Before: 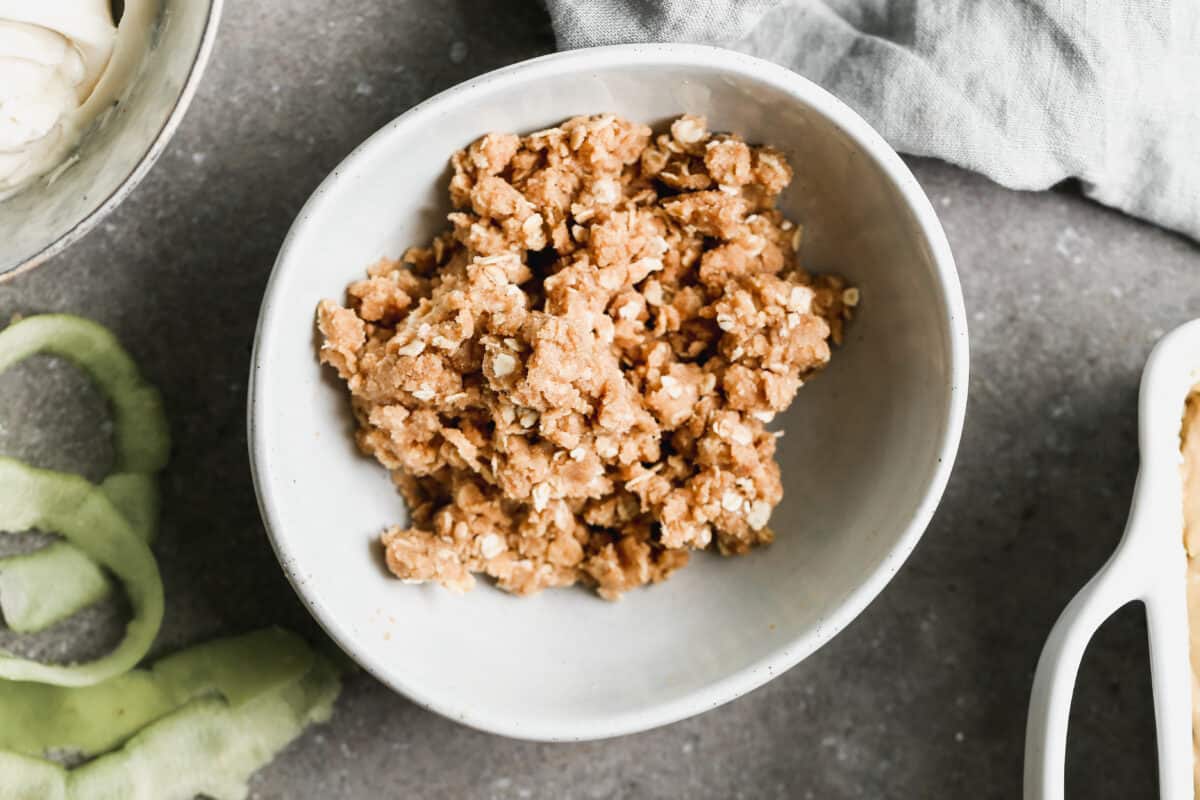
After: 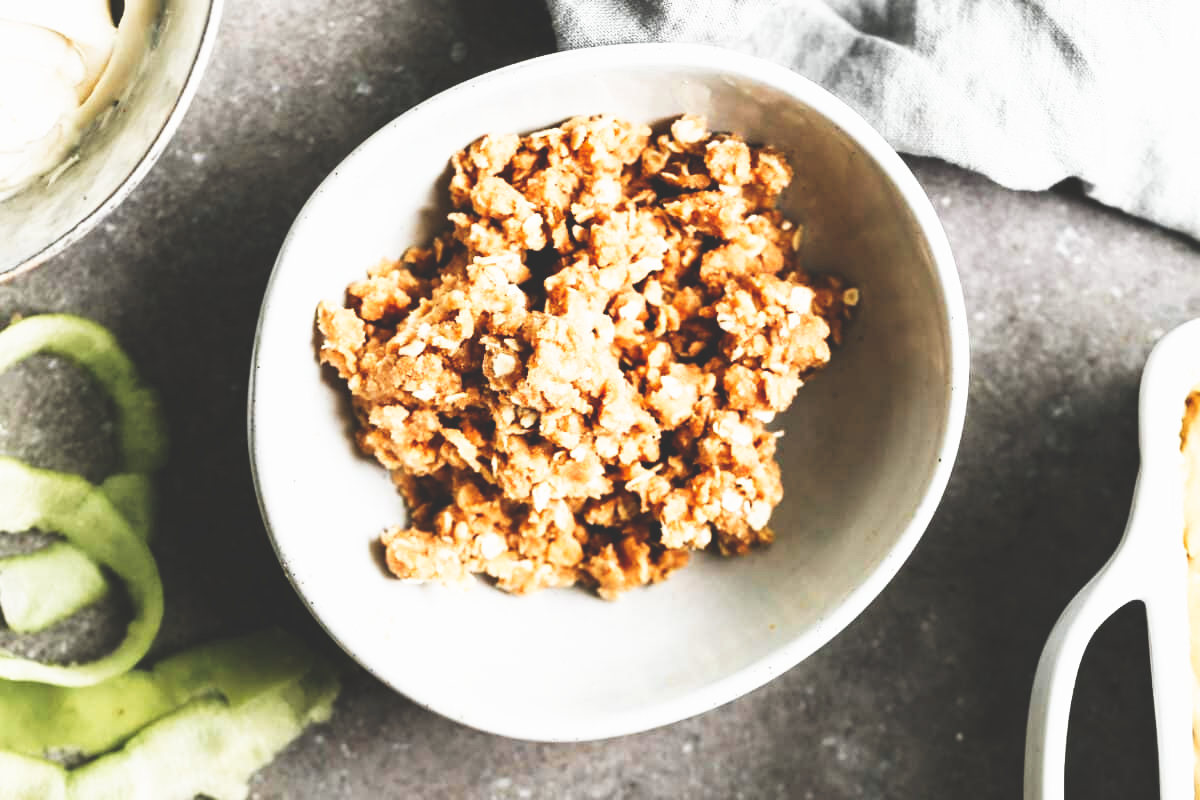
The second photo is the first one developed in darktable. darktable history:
base curve: curves: ch0 [(0, 0.036) (0.007, 0.037) (0.604, 0.887) (1, 1)], preserve colors none
tone curve: curves: ch0 [(0.021, 0) (0.104, 0.052) (0.496, 0.526) (0.737, 0.783) (1, 1)], preserve colors none
